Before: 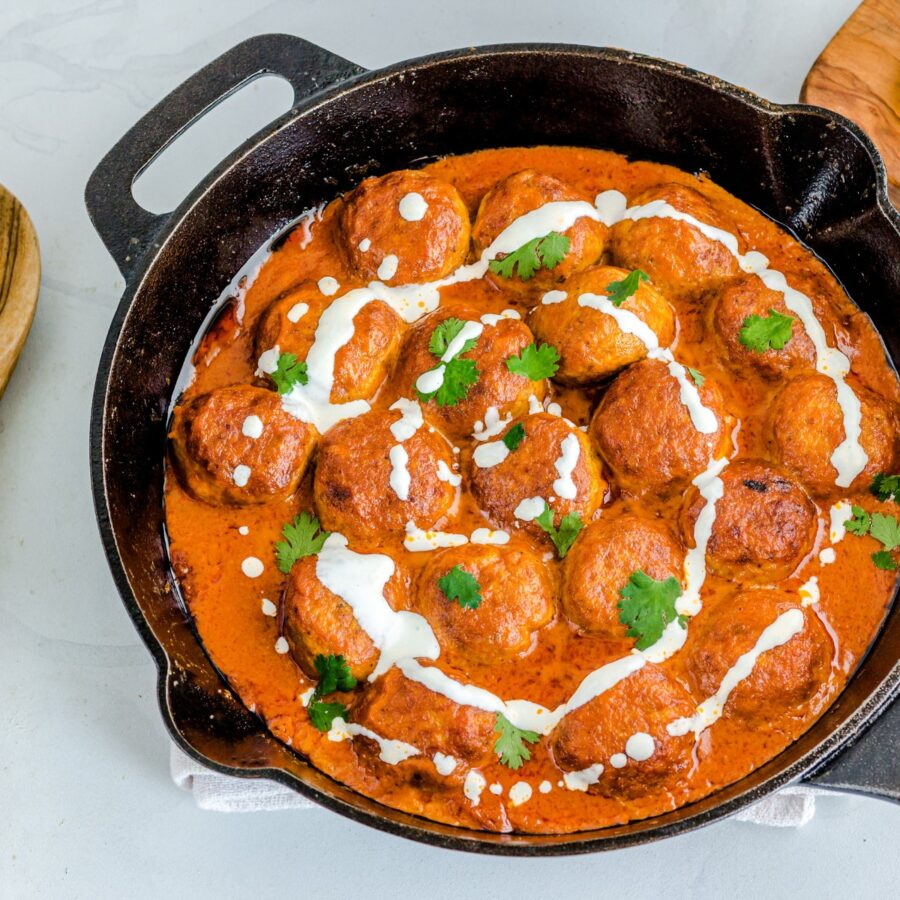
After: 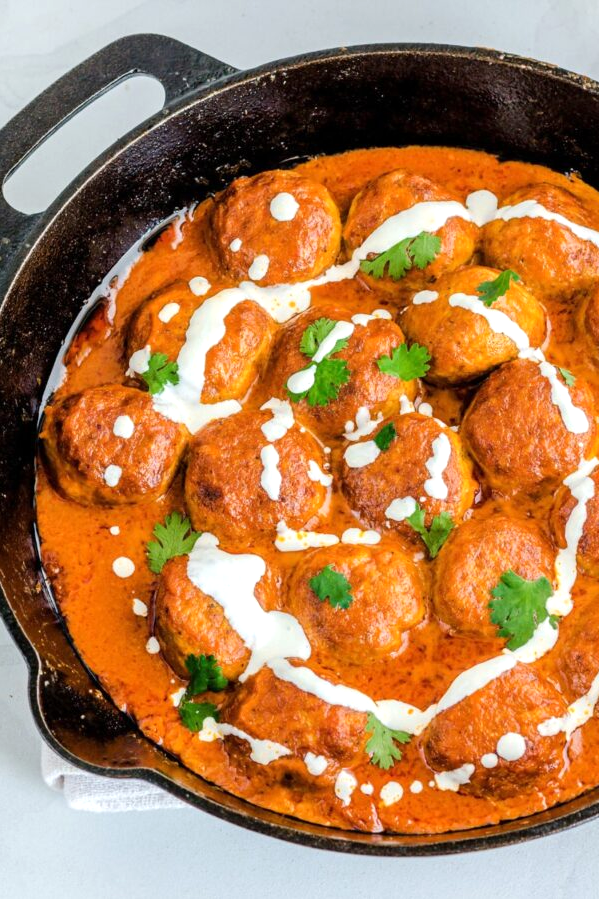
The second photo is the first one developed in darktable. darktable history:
crop and rotate: left 14.436%, right 18.898%
color balance: on, module defaults
exposure: exposure 0.197 EV, compensate highlight preservation false
